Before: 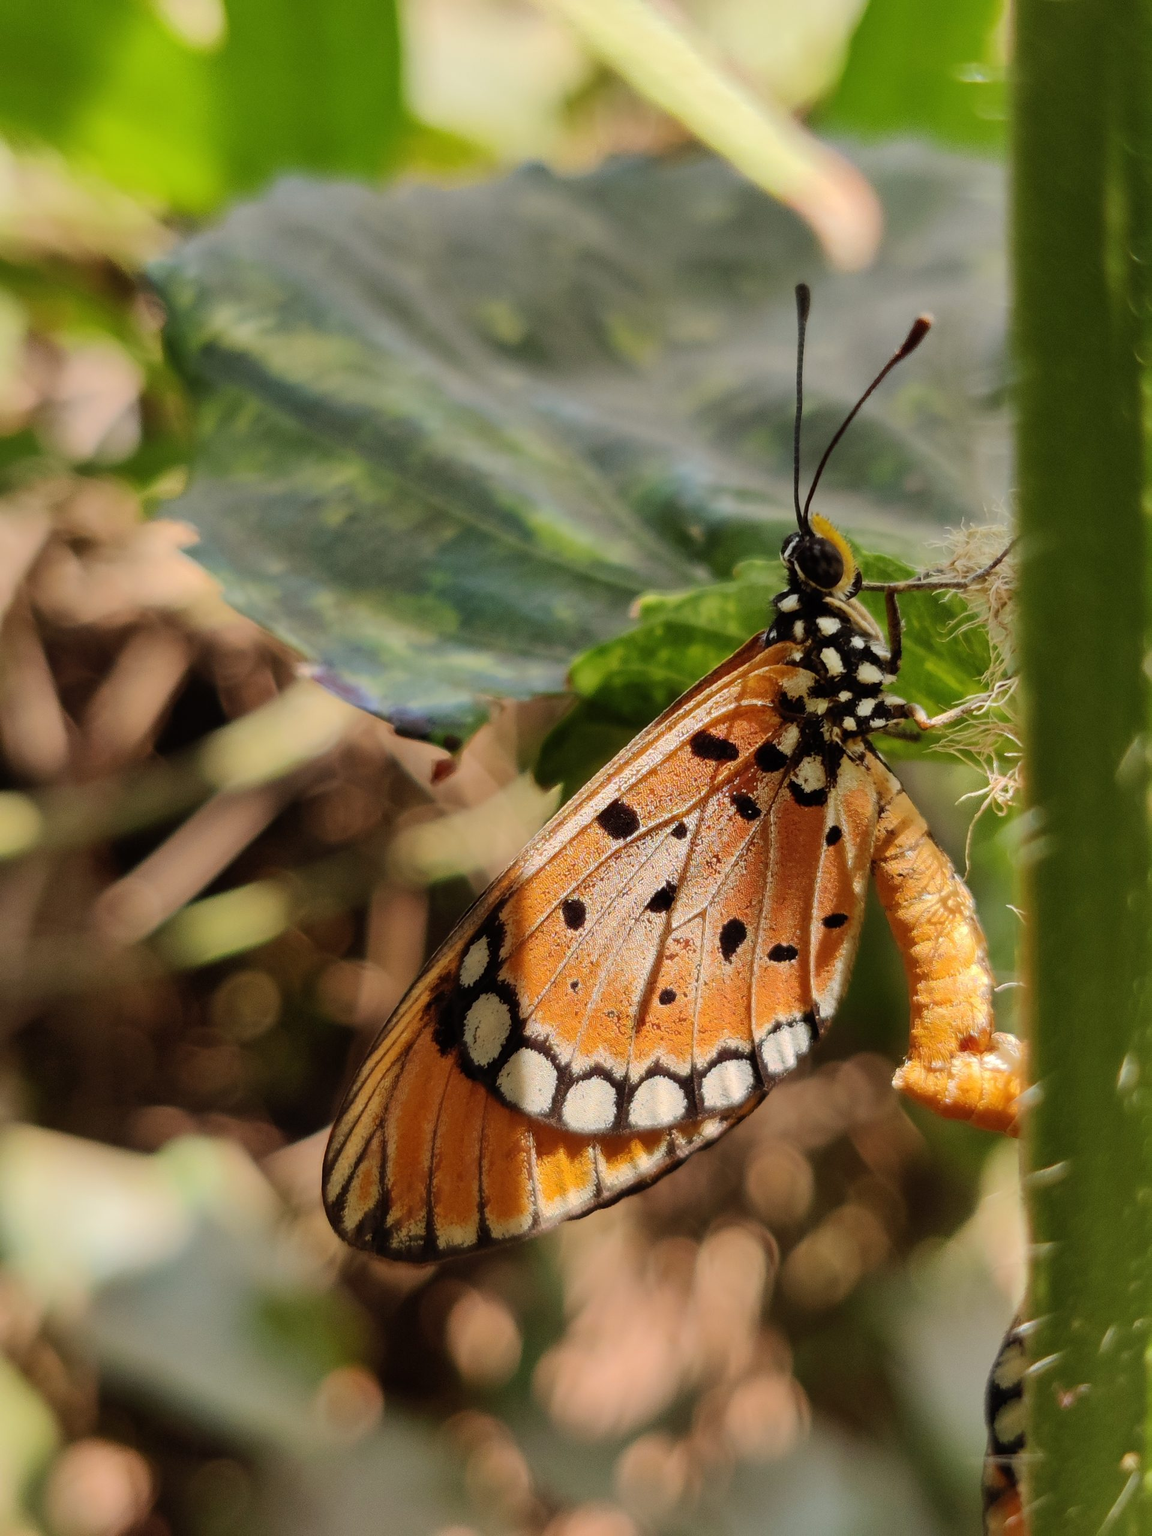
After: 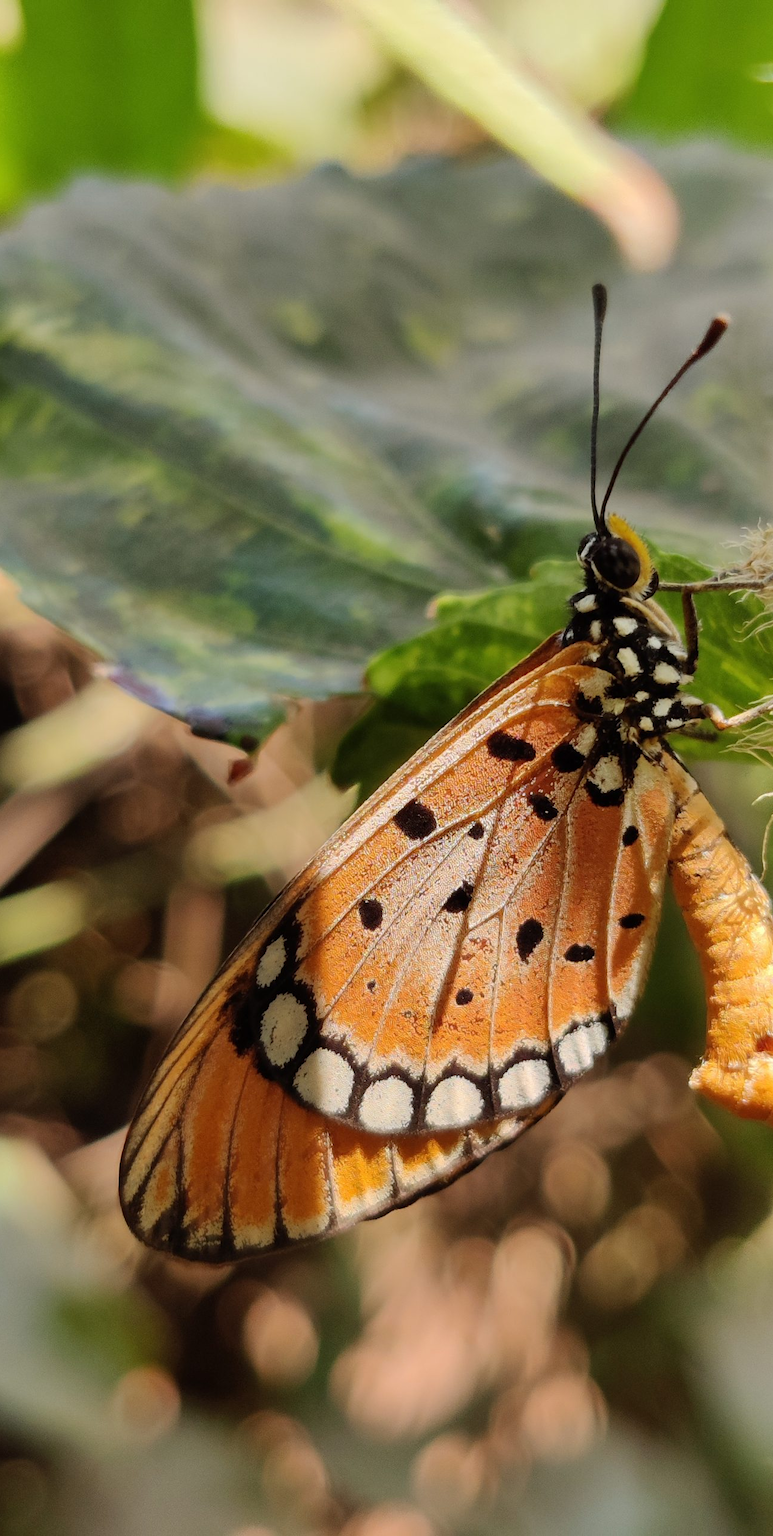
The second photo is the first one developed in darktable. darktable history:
crop and rotate: left 17.667%, right 15.164%
